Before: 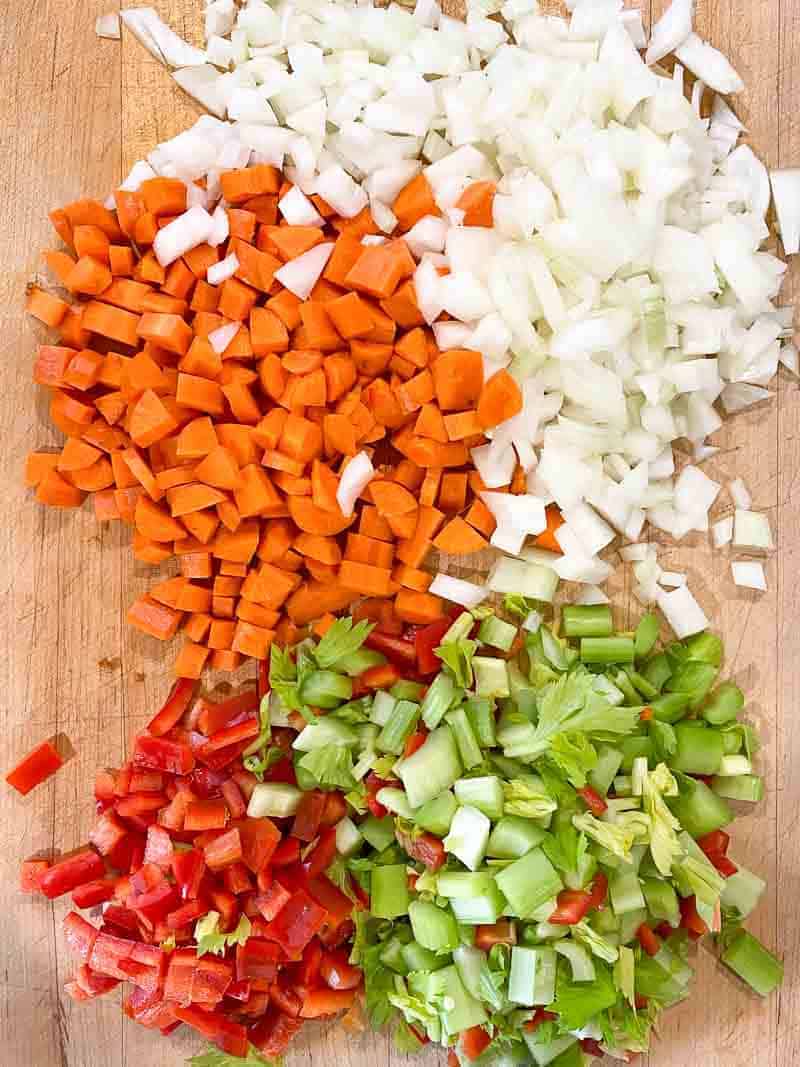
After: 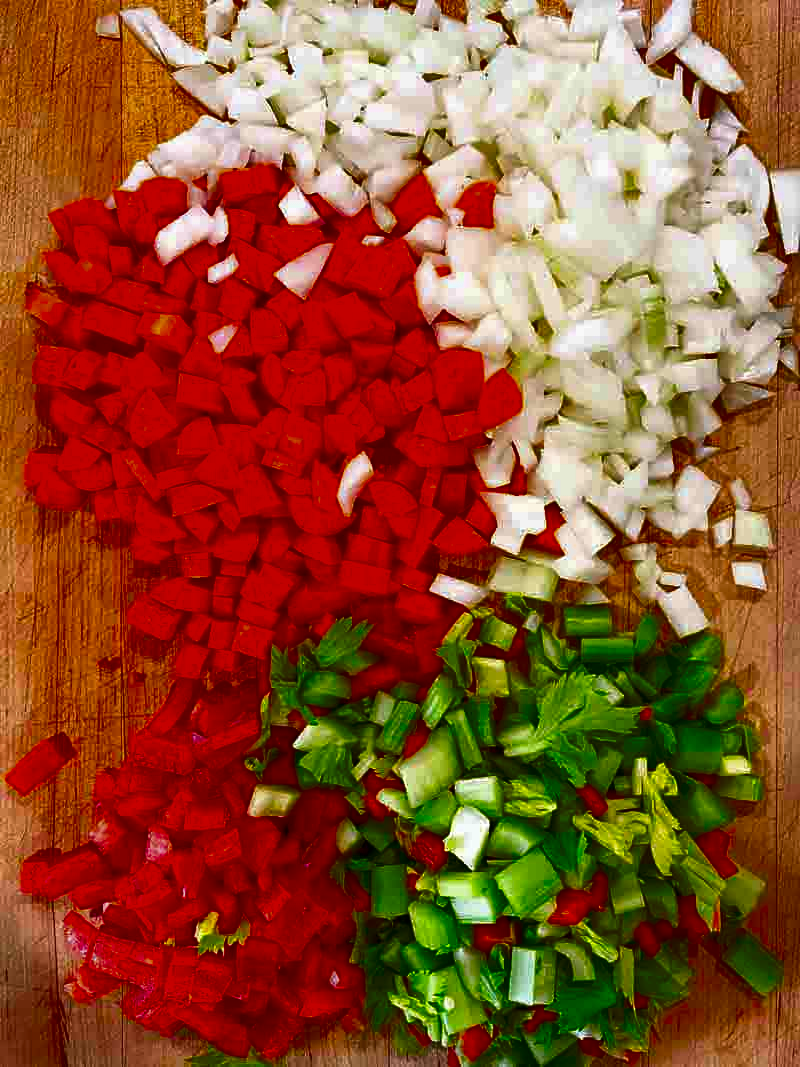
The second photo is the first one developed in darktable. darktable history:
contrast brightness saturation: brightness -0.982, saturation 0.984
